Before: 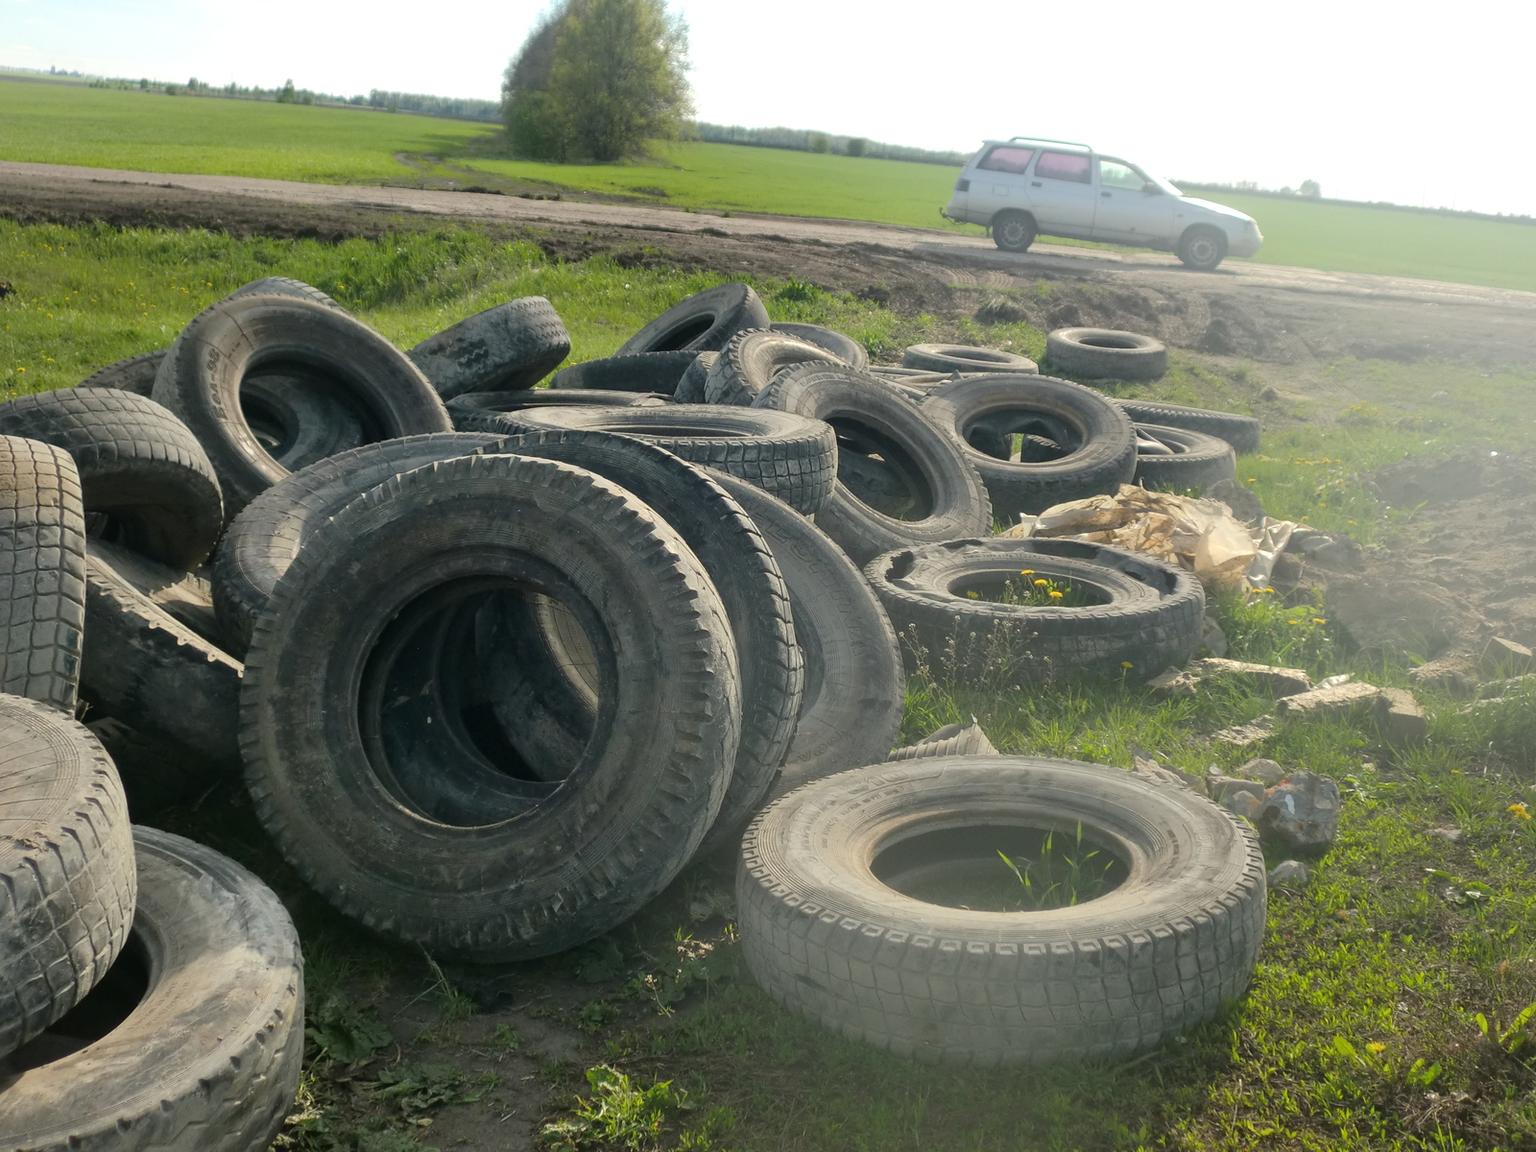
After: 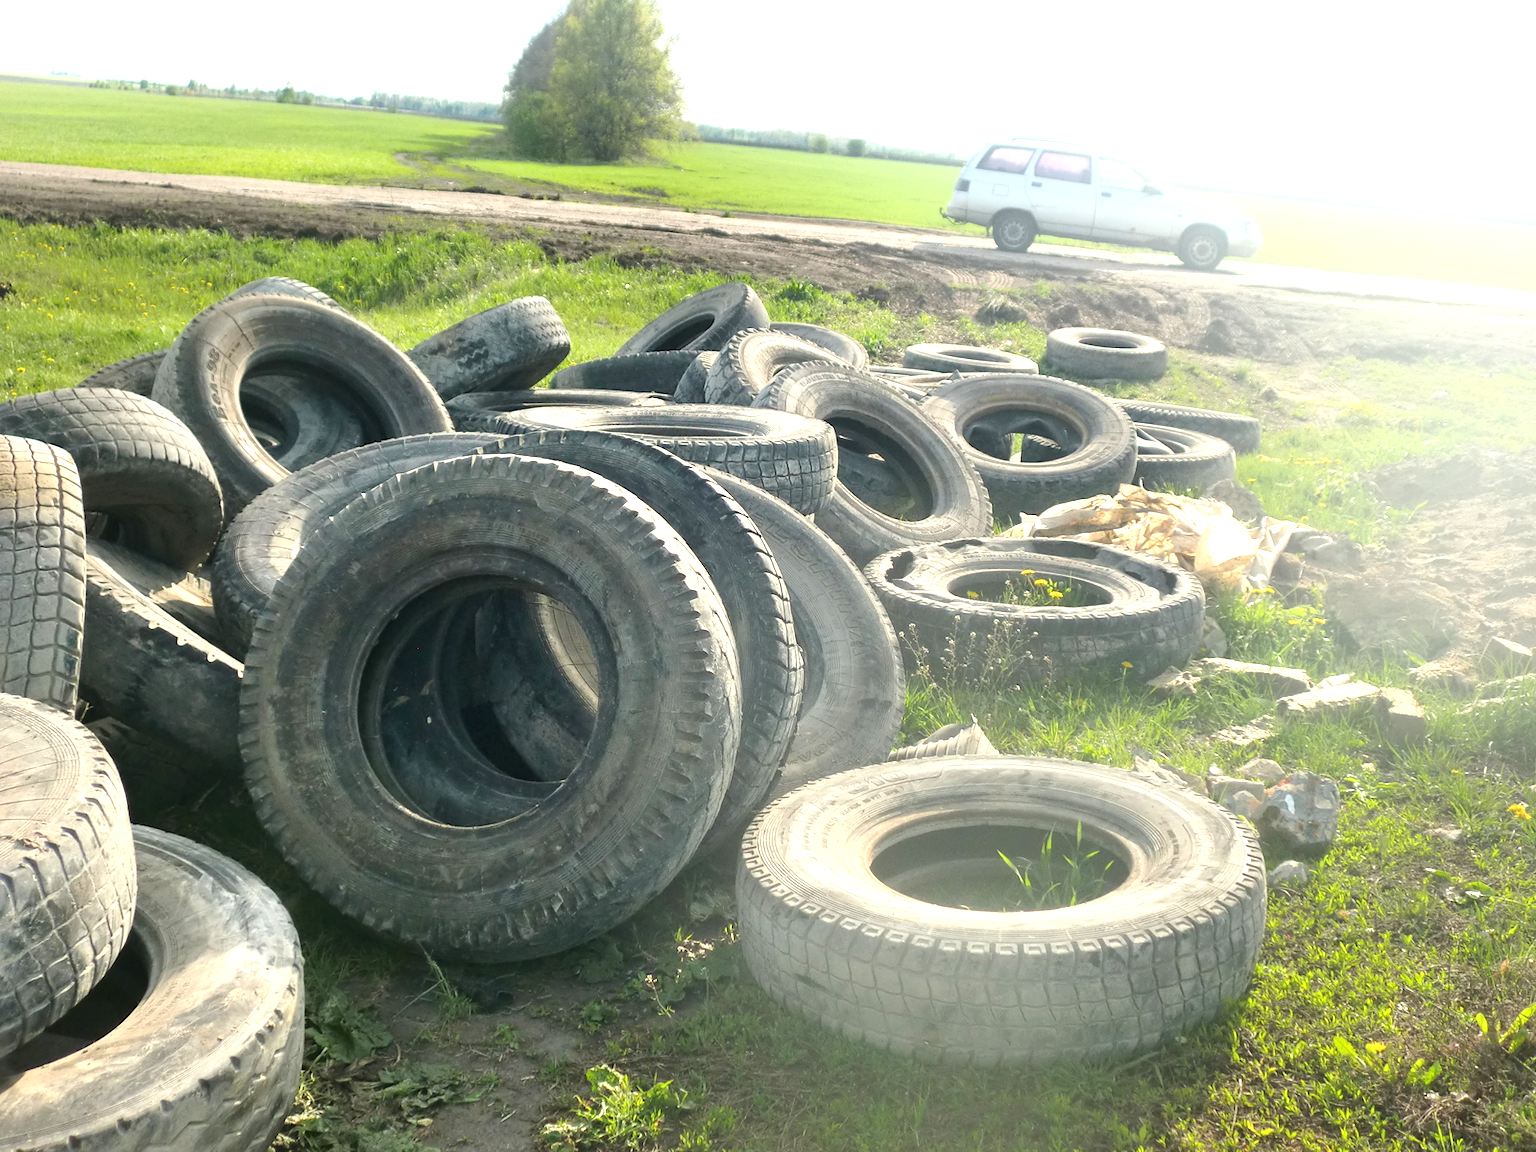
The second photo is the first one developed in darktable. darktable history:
exposure: black level correction 0, exposure 1.192 EV, compensate exposure bias true, compensate highlight preservation false
